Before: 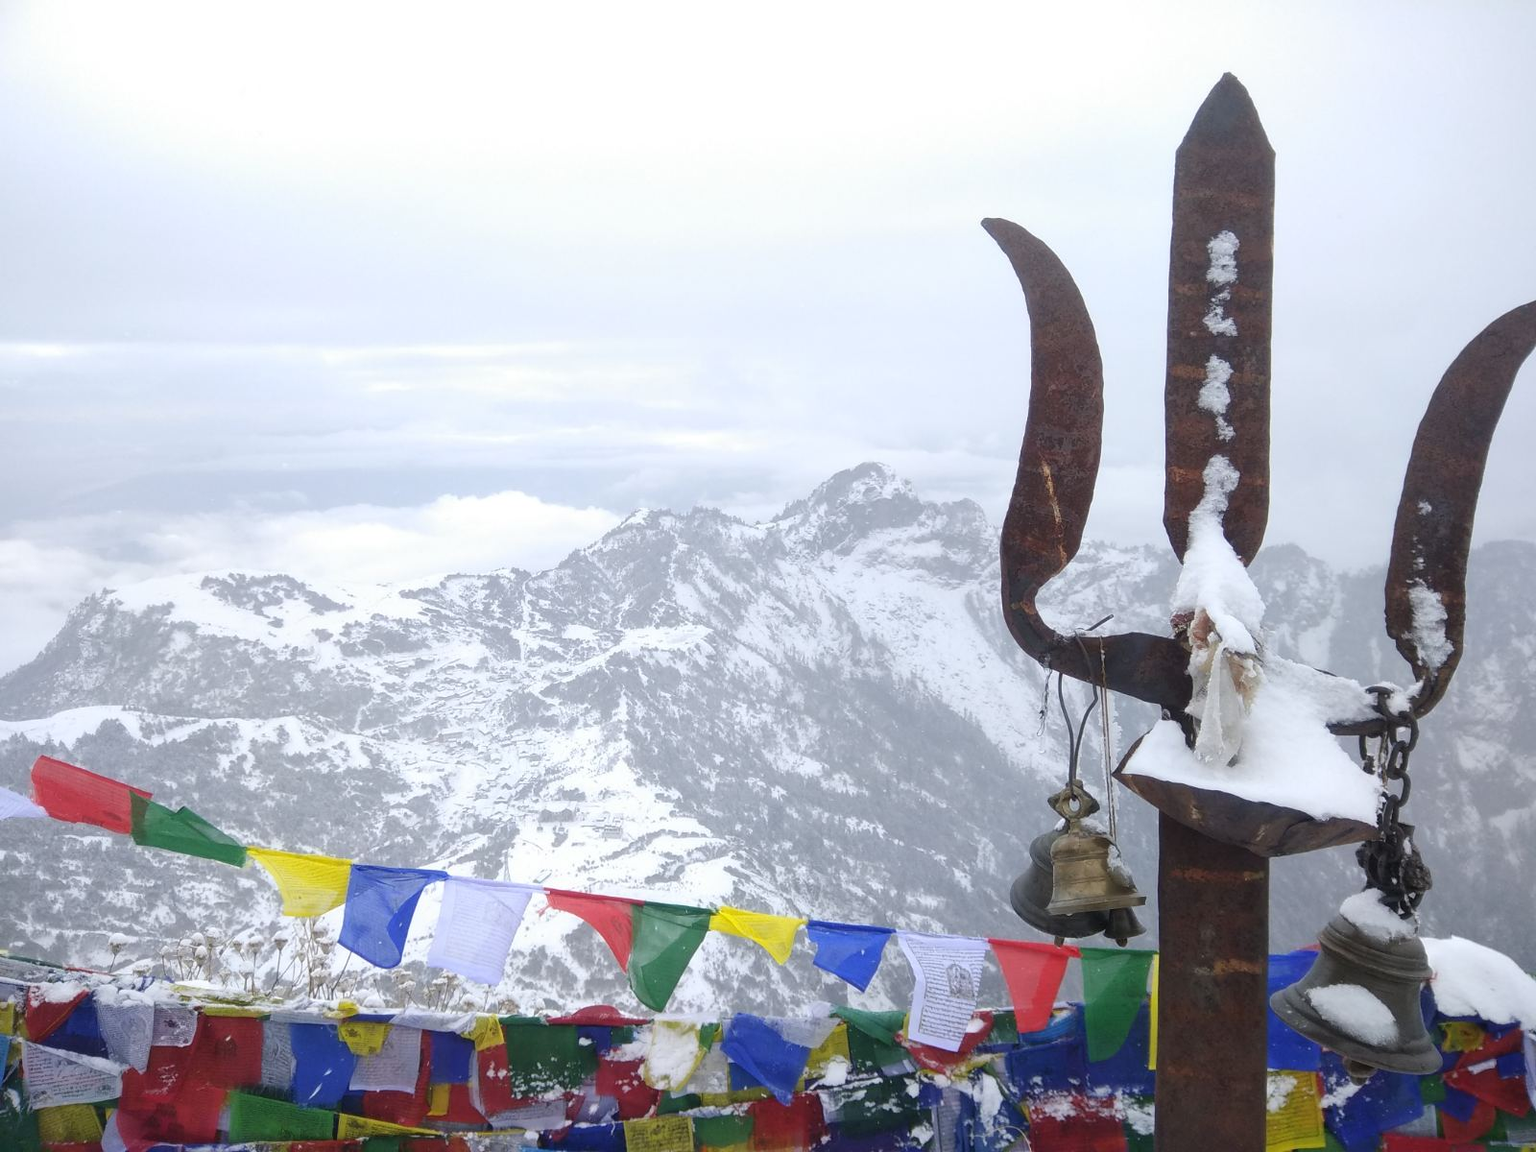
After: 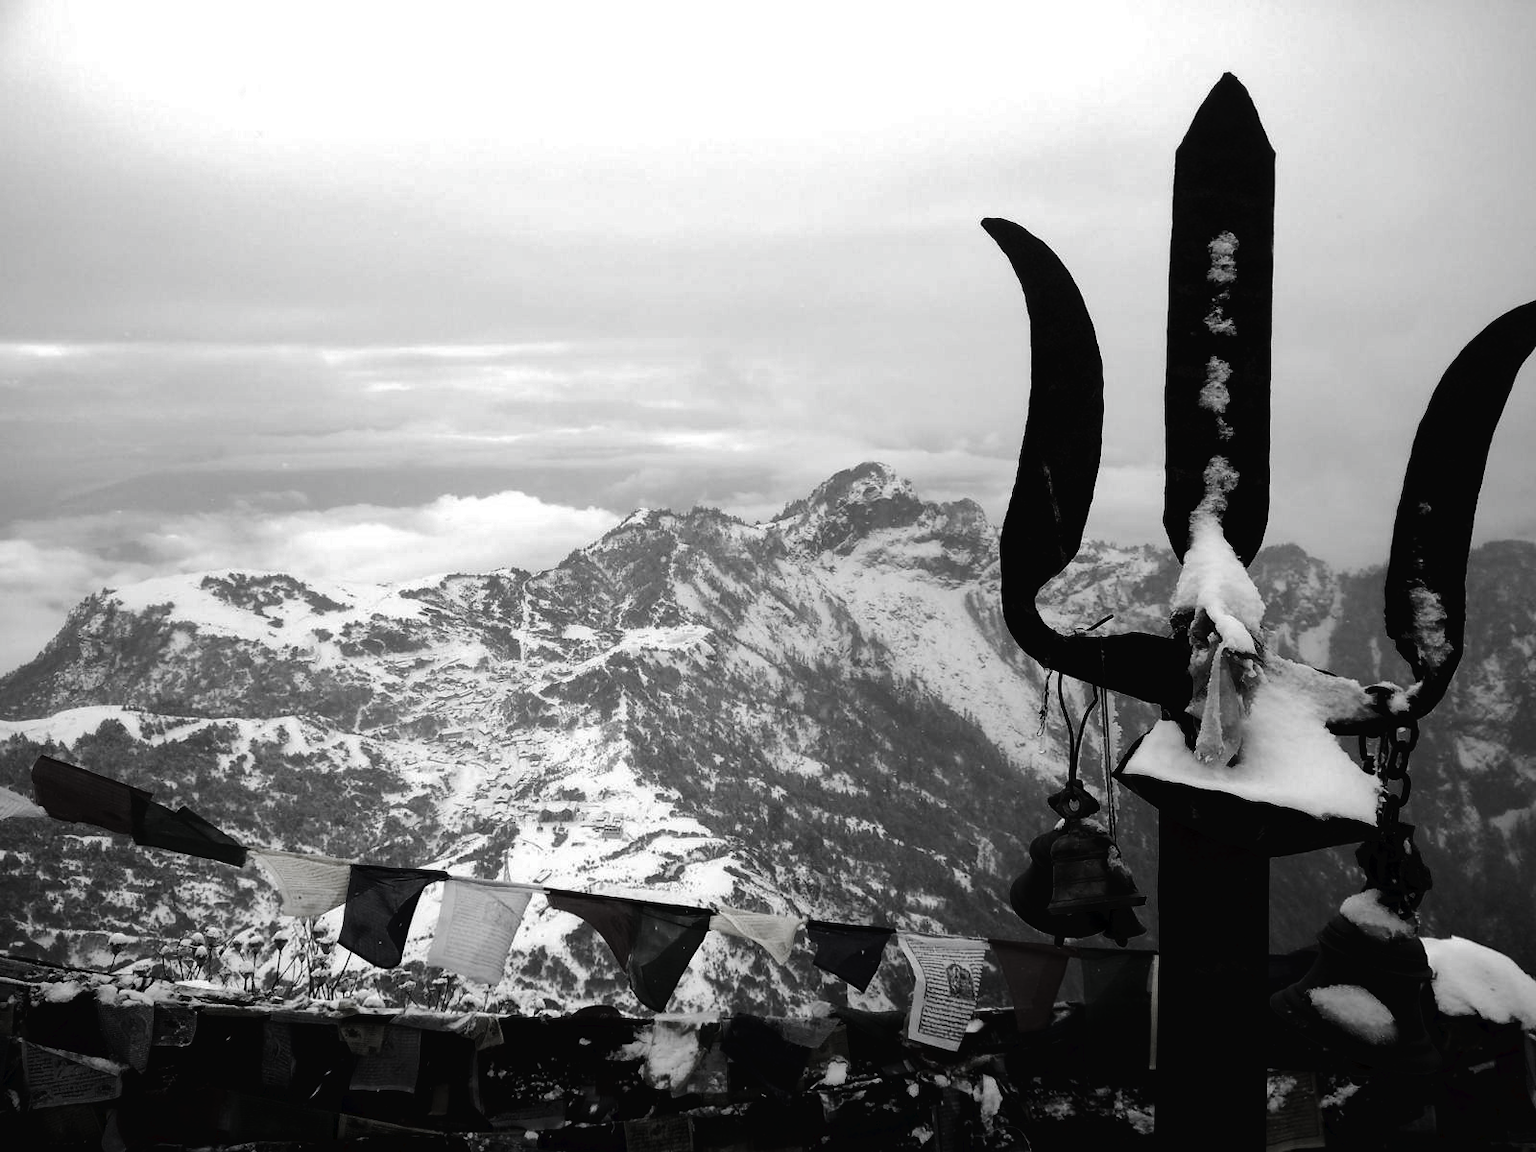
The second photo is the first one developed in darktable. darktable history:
tone curve: curves: ch0 [(0, 0) (0.003, 0.019) (0.011, 0.02) (0.025, 0.019) (0.044, 0.027) (0.069, 0.038) (0.1, 0.056) (0.136, 0.089) (0.177, 0.137) (0.224, 0.187) (0.277, 0.259) (0.335, 0.343) (0.399, 0.437) (0.468, 0.532) (0.543, 0.613) (0.623, 0.685) (0.709, 0.752) (0.801, 0.822) (0.898, 0.9) (1, 1)], preserve colors none
contrast brightness saturation: contrast 0.016, brightness -0.991, saturation -0.983
velvia: strength 66.43%, mid-tones bias 0.971
